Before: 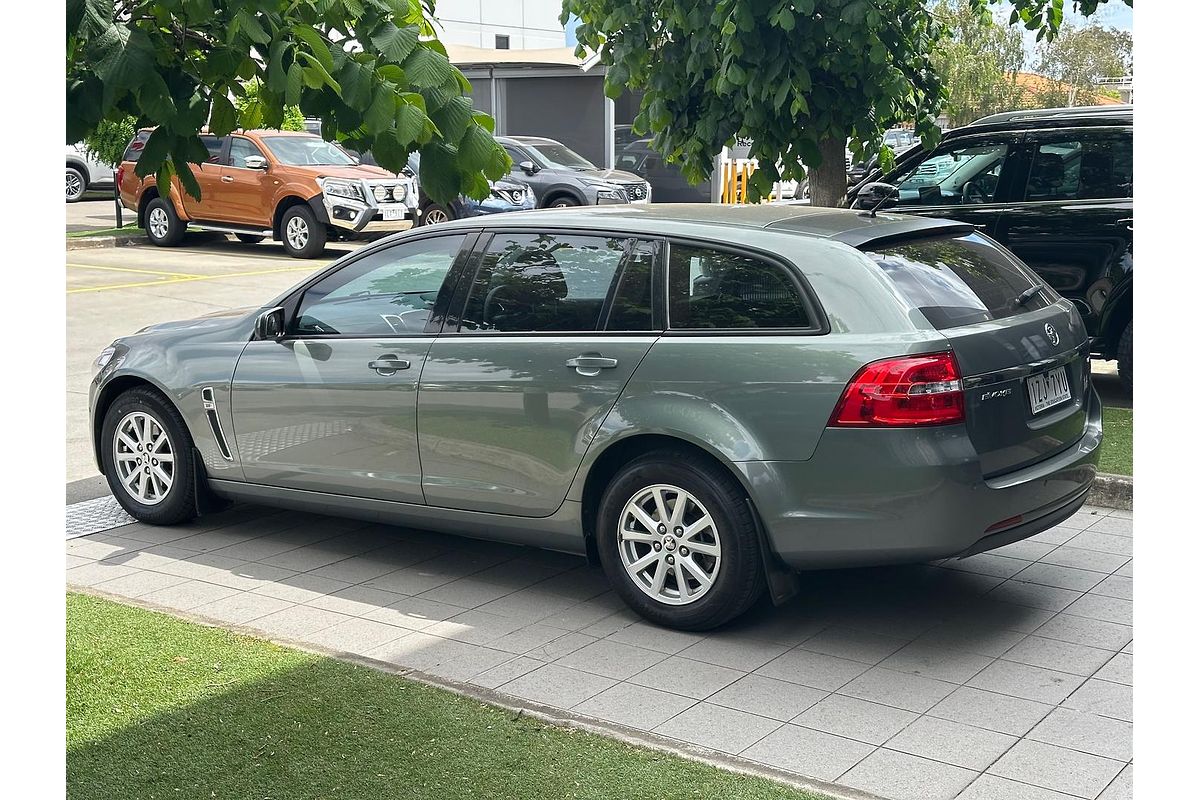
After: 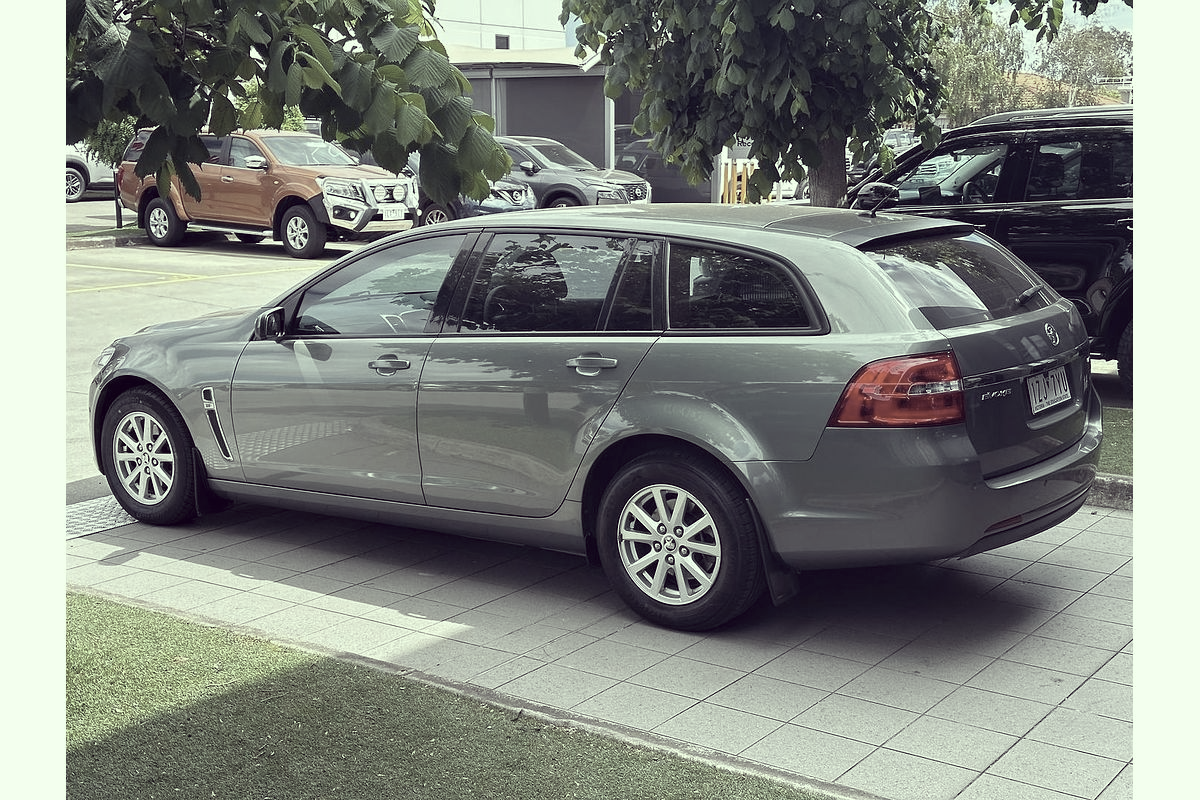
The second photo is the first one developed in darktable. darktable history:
tone equalizer: on, module defaults
color correction: highlights a* -20.55, highlights b* 20.8, shadows a* 19.75, shadows b* -20.42, saturation 0.406
